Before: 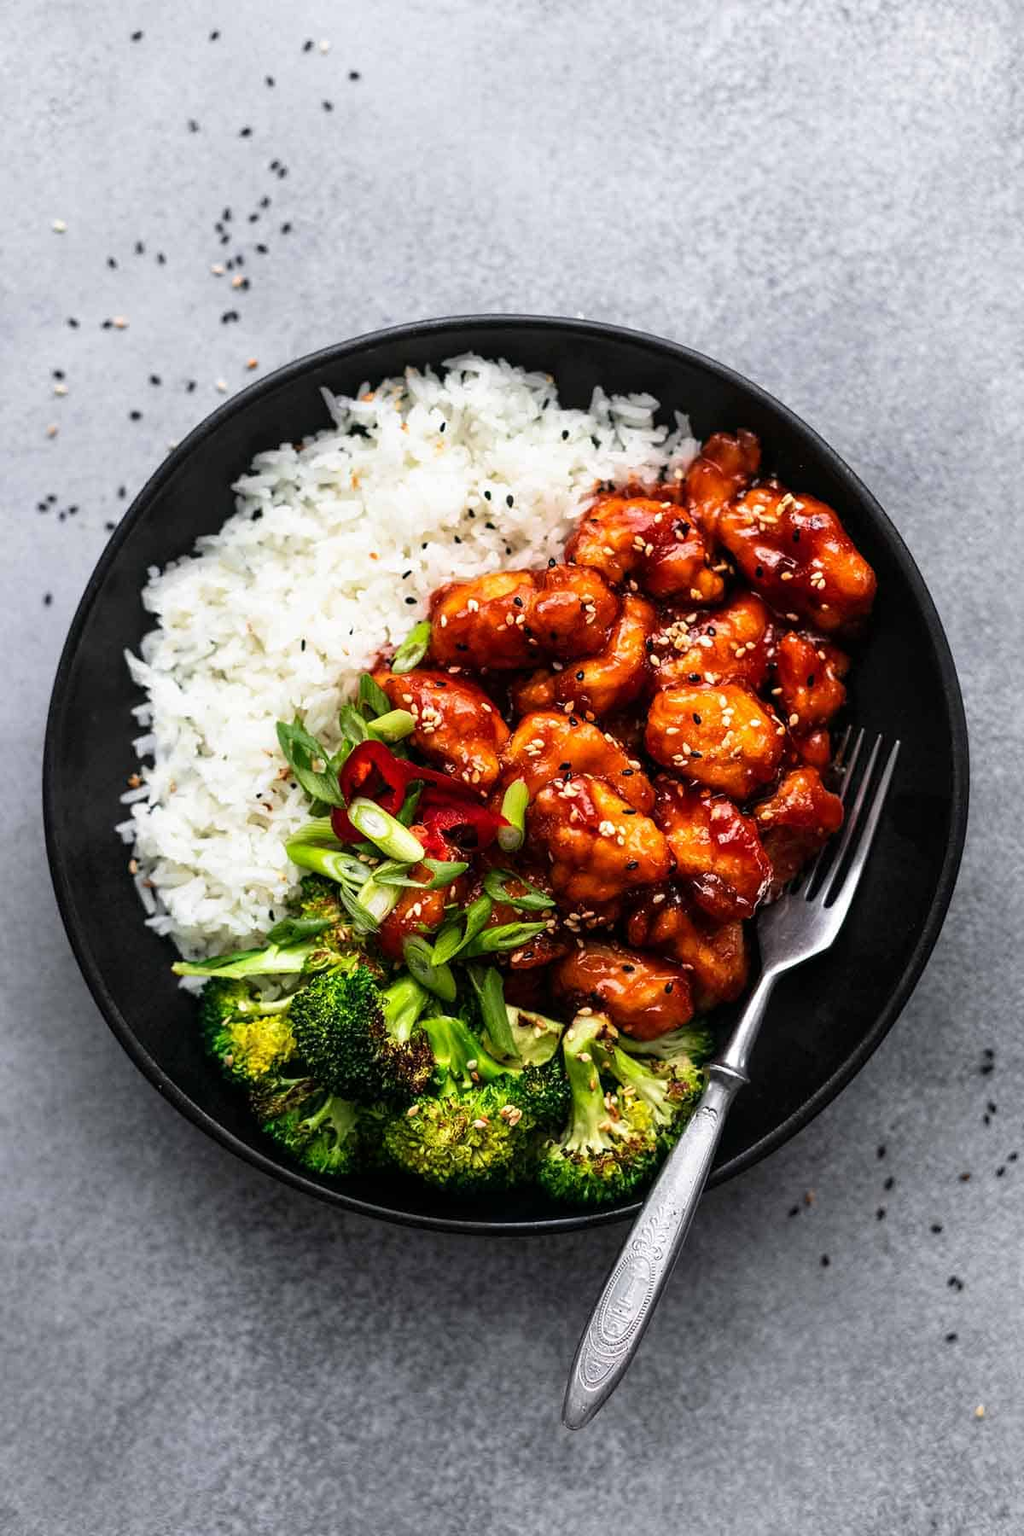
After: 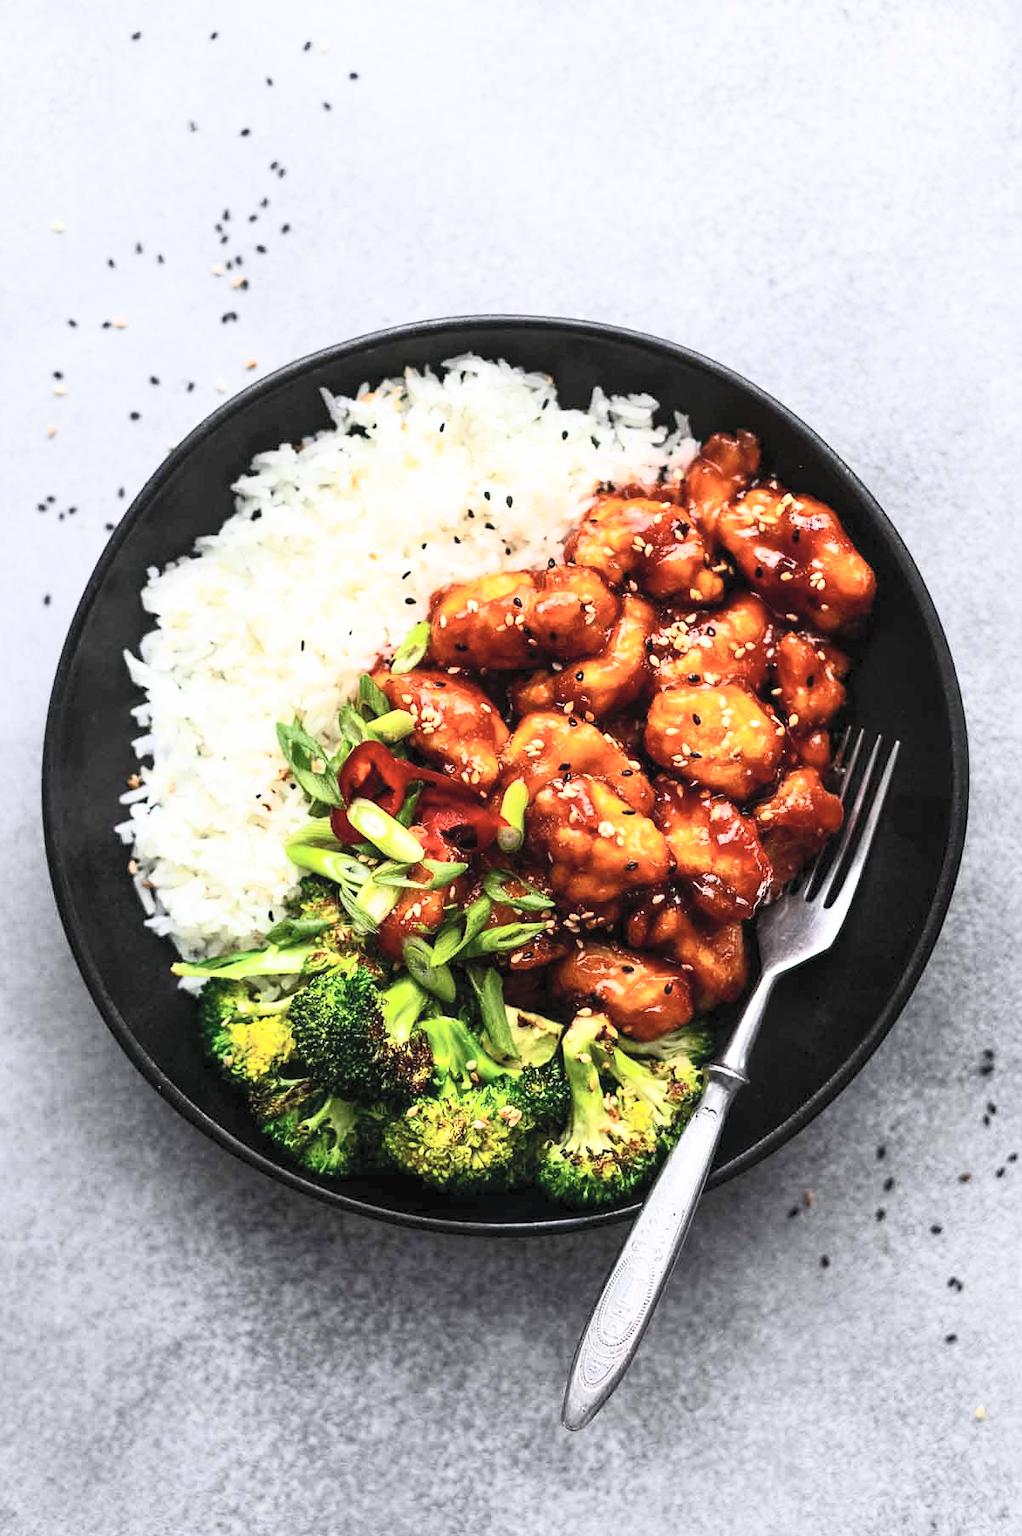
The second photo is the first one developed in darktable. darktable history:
crop: left 0.156%
tone equalizer: on, module defaults
contrast brightness saturation: contrast 0.375, brightness 0.515
